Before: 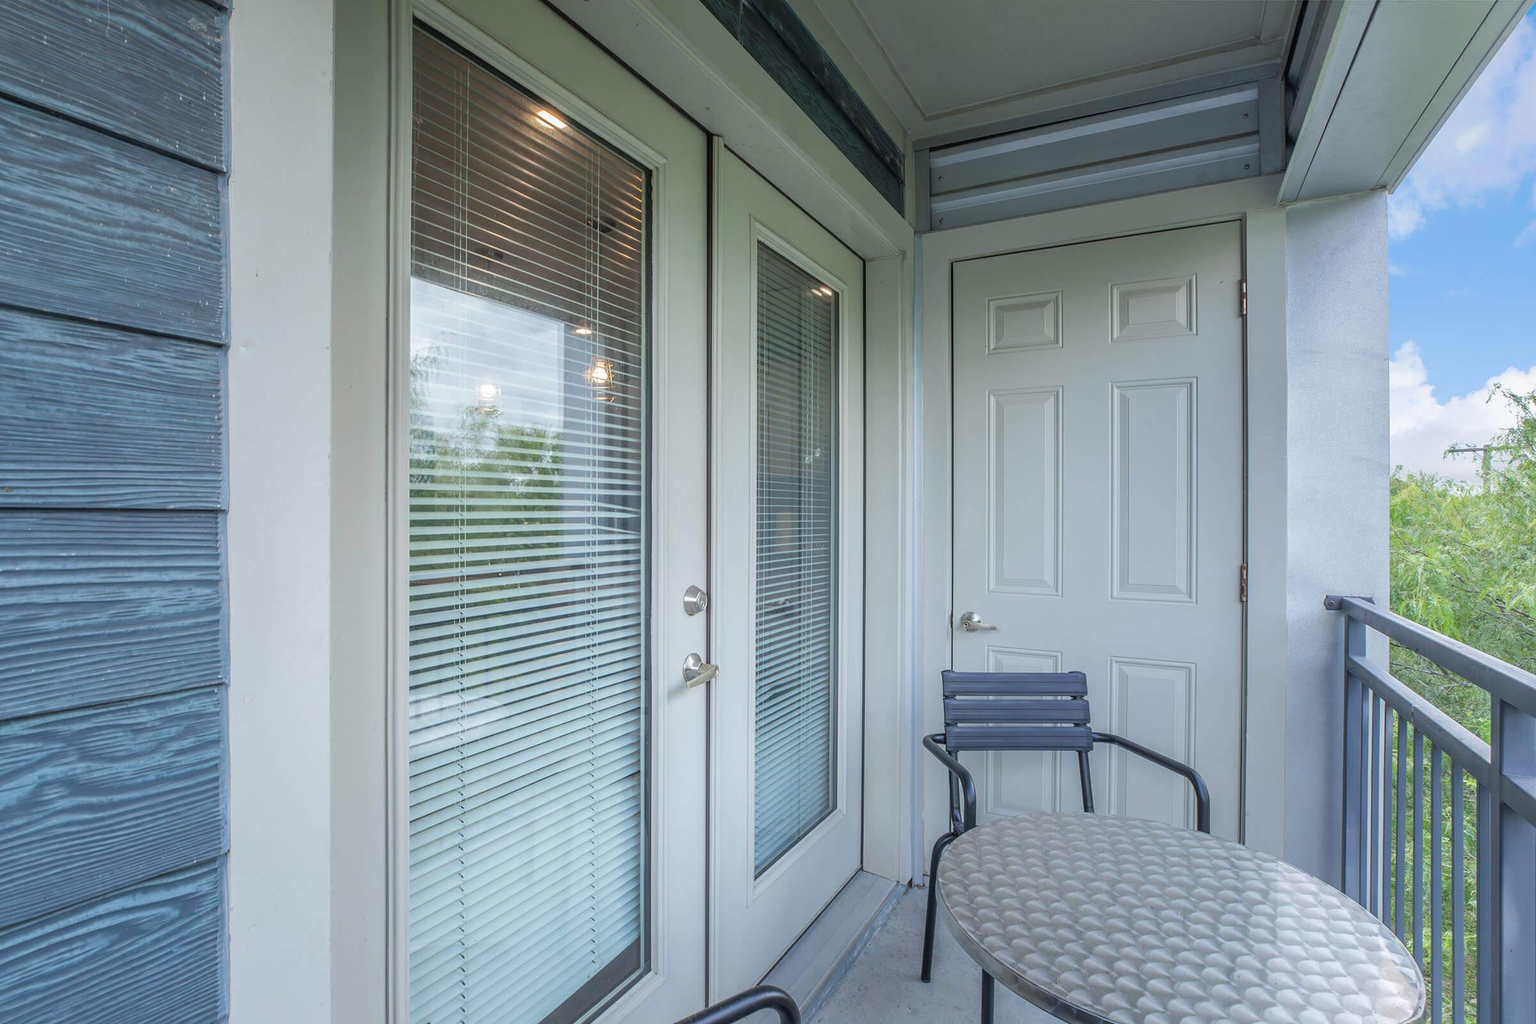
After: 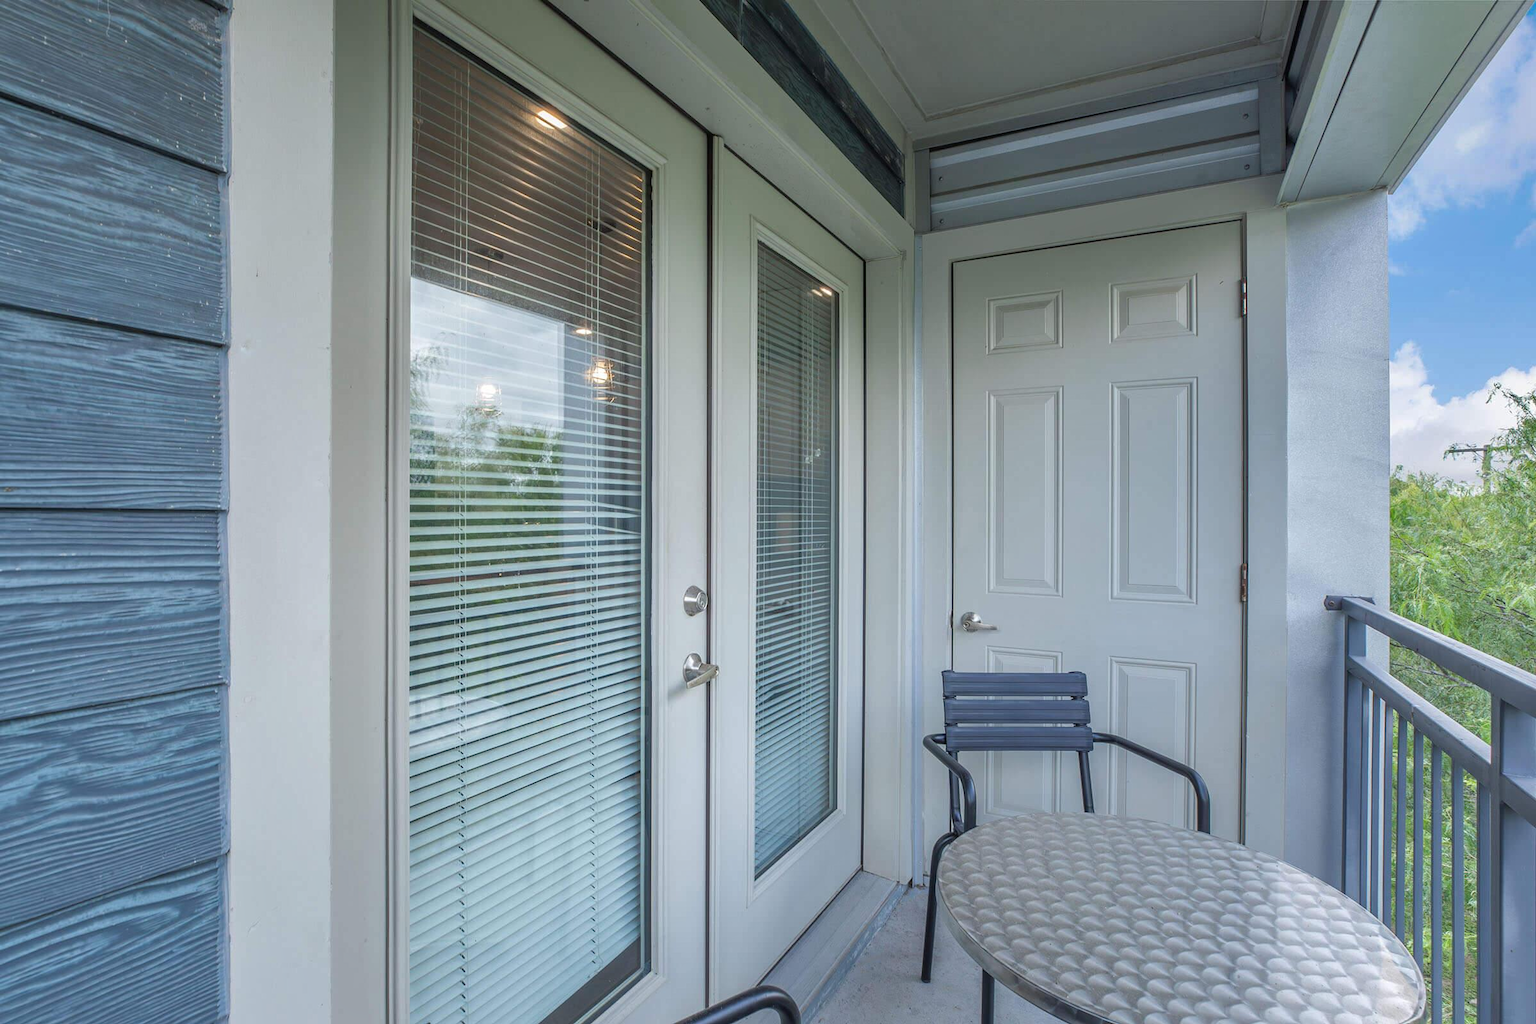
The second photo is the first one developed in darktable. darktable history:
shadows and highlights: radius 133.83, soften with gaussian
white balance: emerald 1
